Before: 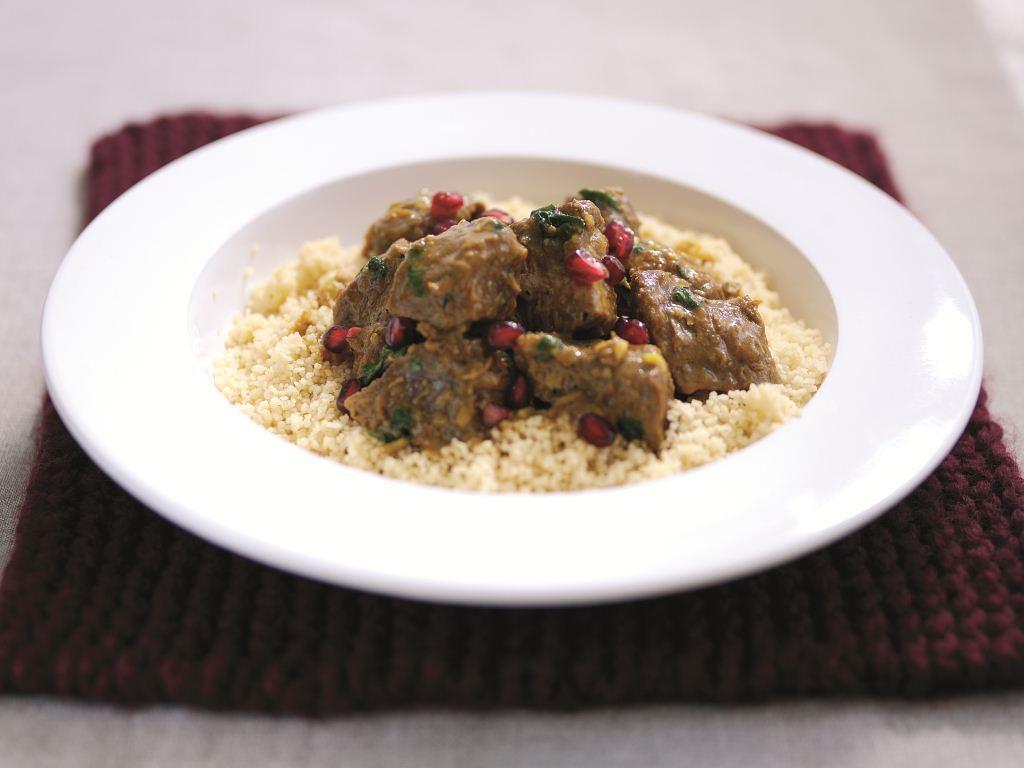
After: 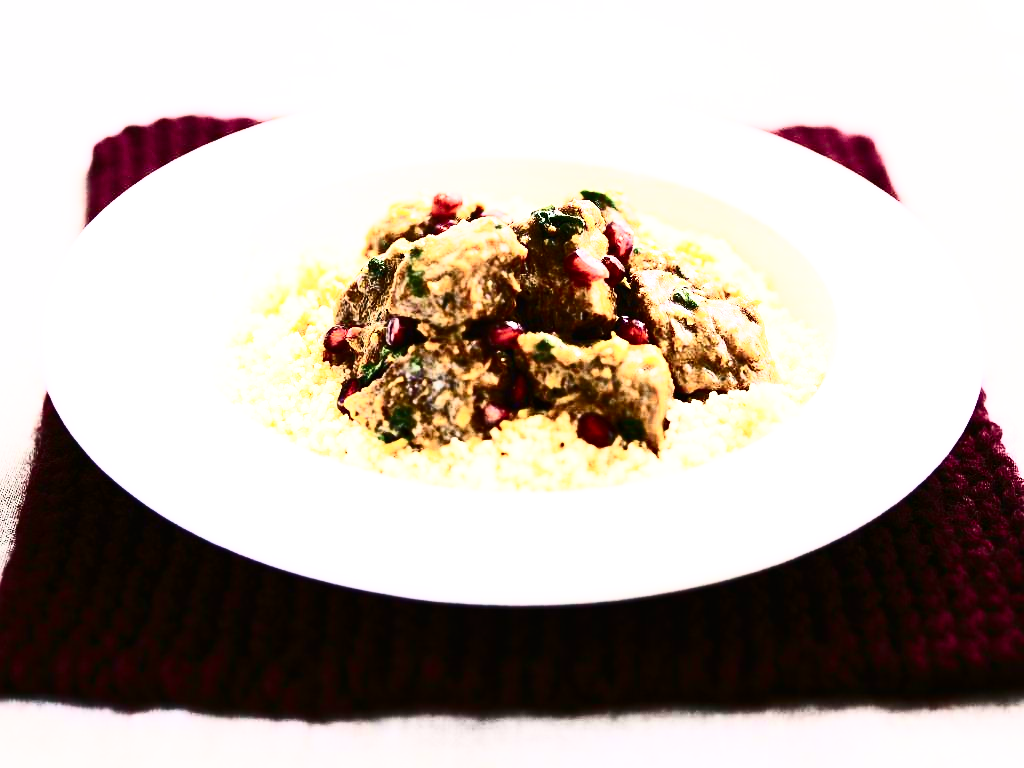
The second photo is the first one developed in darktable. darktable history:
base curve: curves: ch0 [(0, 0) (0.007, 0.004) (0.027, 0.03) (0.046, 0.07) (0.207, 0.54) (0.442, 0.872) (0.673, 0.972) (1, 1)], preserve colors none
contrast brightness saturation: contrast 0.938, brightness 0.197
